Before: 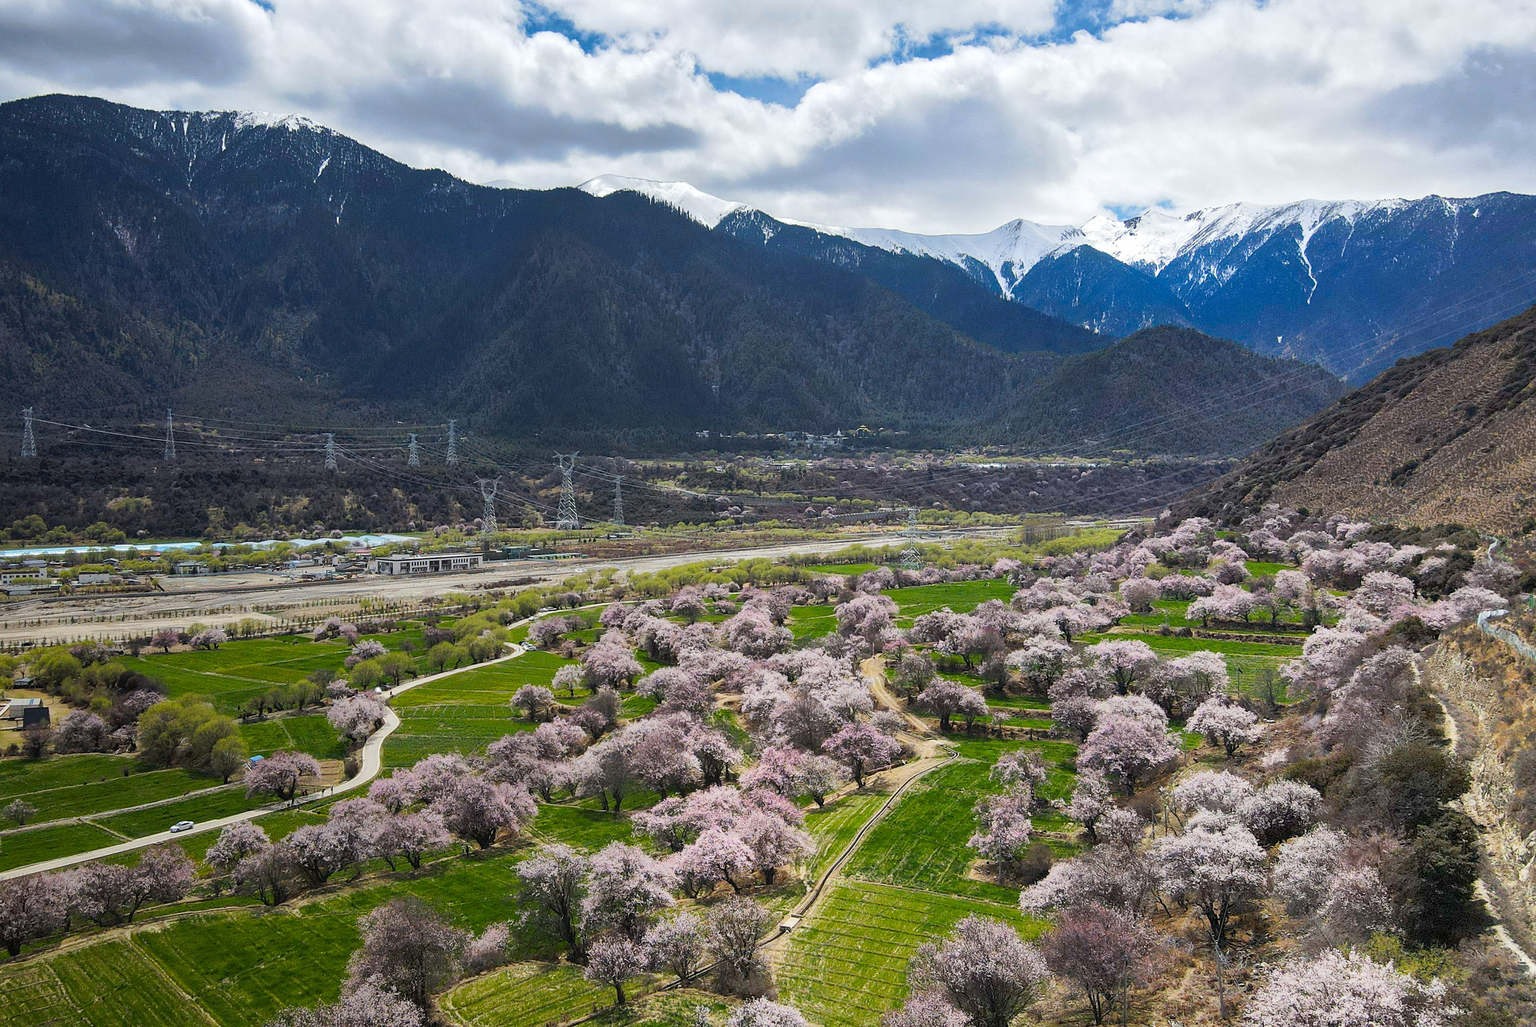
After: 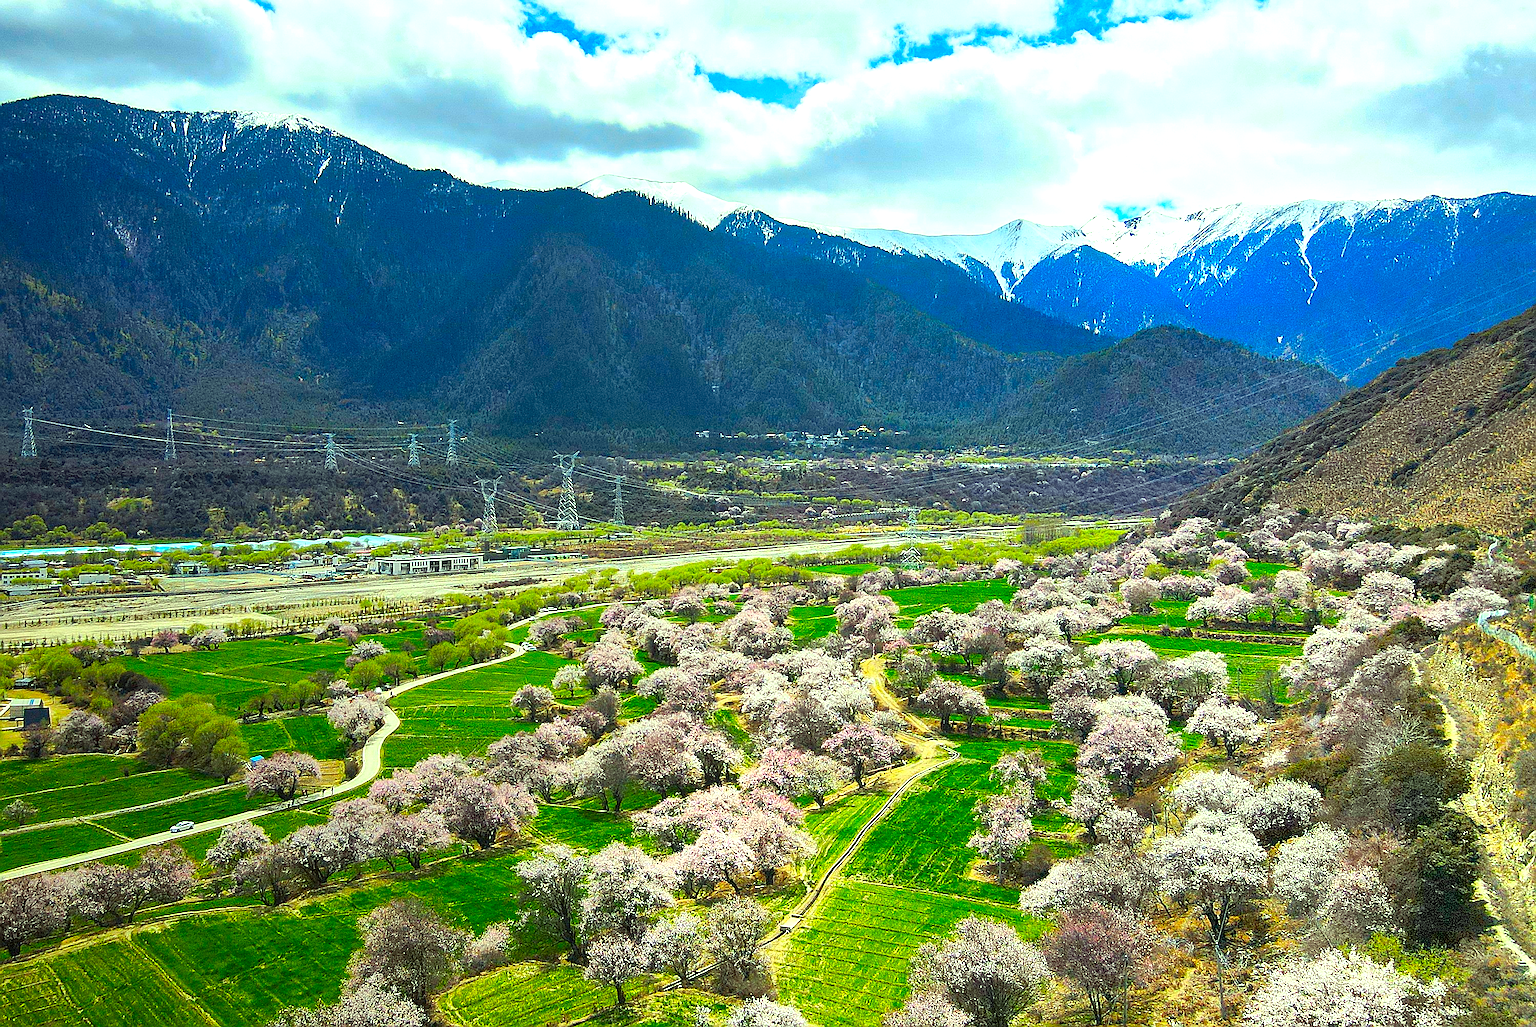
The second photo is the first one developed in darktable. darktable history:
exposure: black level correction 0, exposure 0.703 EV, compensate highlight preservation false
color correction: highlights a* -10.81, highlights b* 9.91, saturation 1.71
sharpen: radius 1.422, amount 1.252, threshold 0.712
